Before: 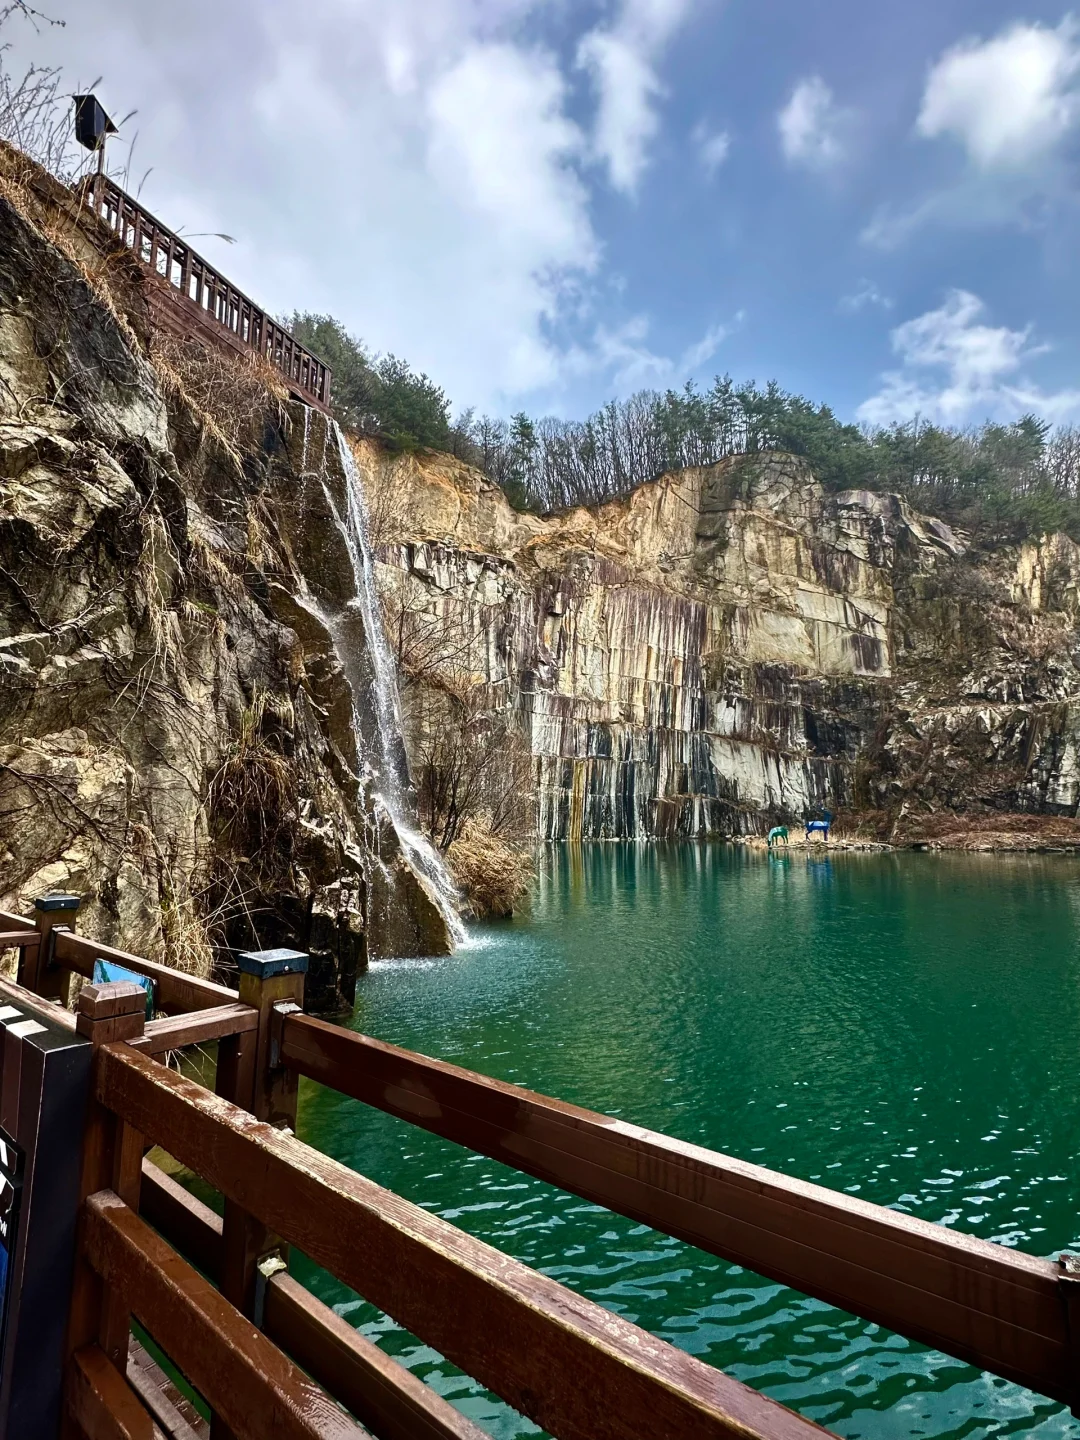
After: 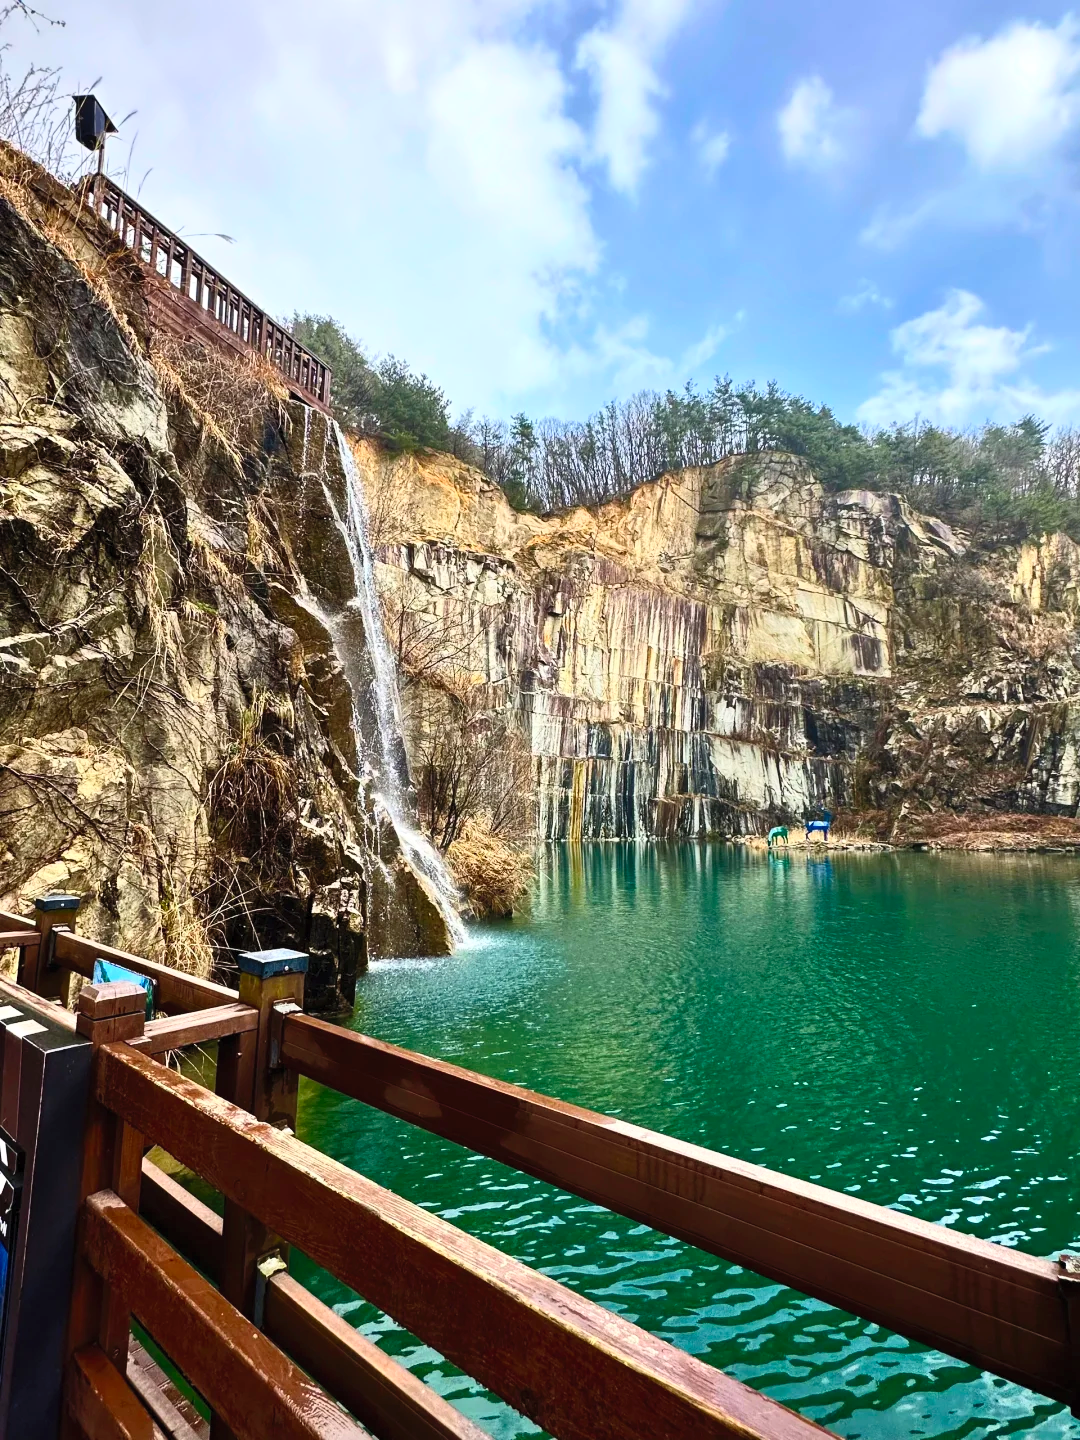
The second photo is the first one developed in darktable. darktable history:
contrast brightness saturation: contrast 0.243, brightness 0.254, saturation 0.381
